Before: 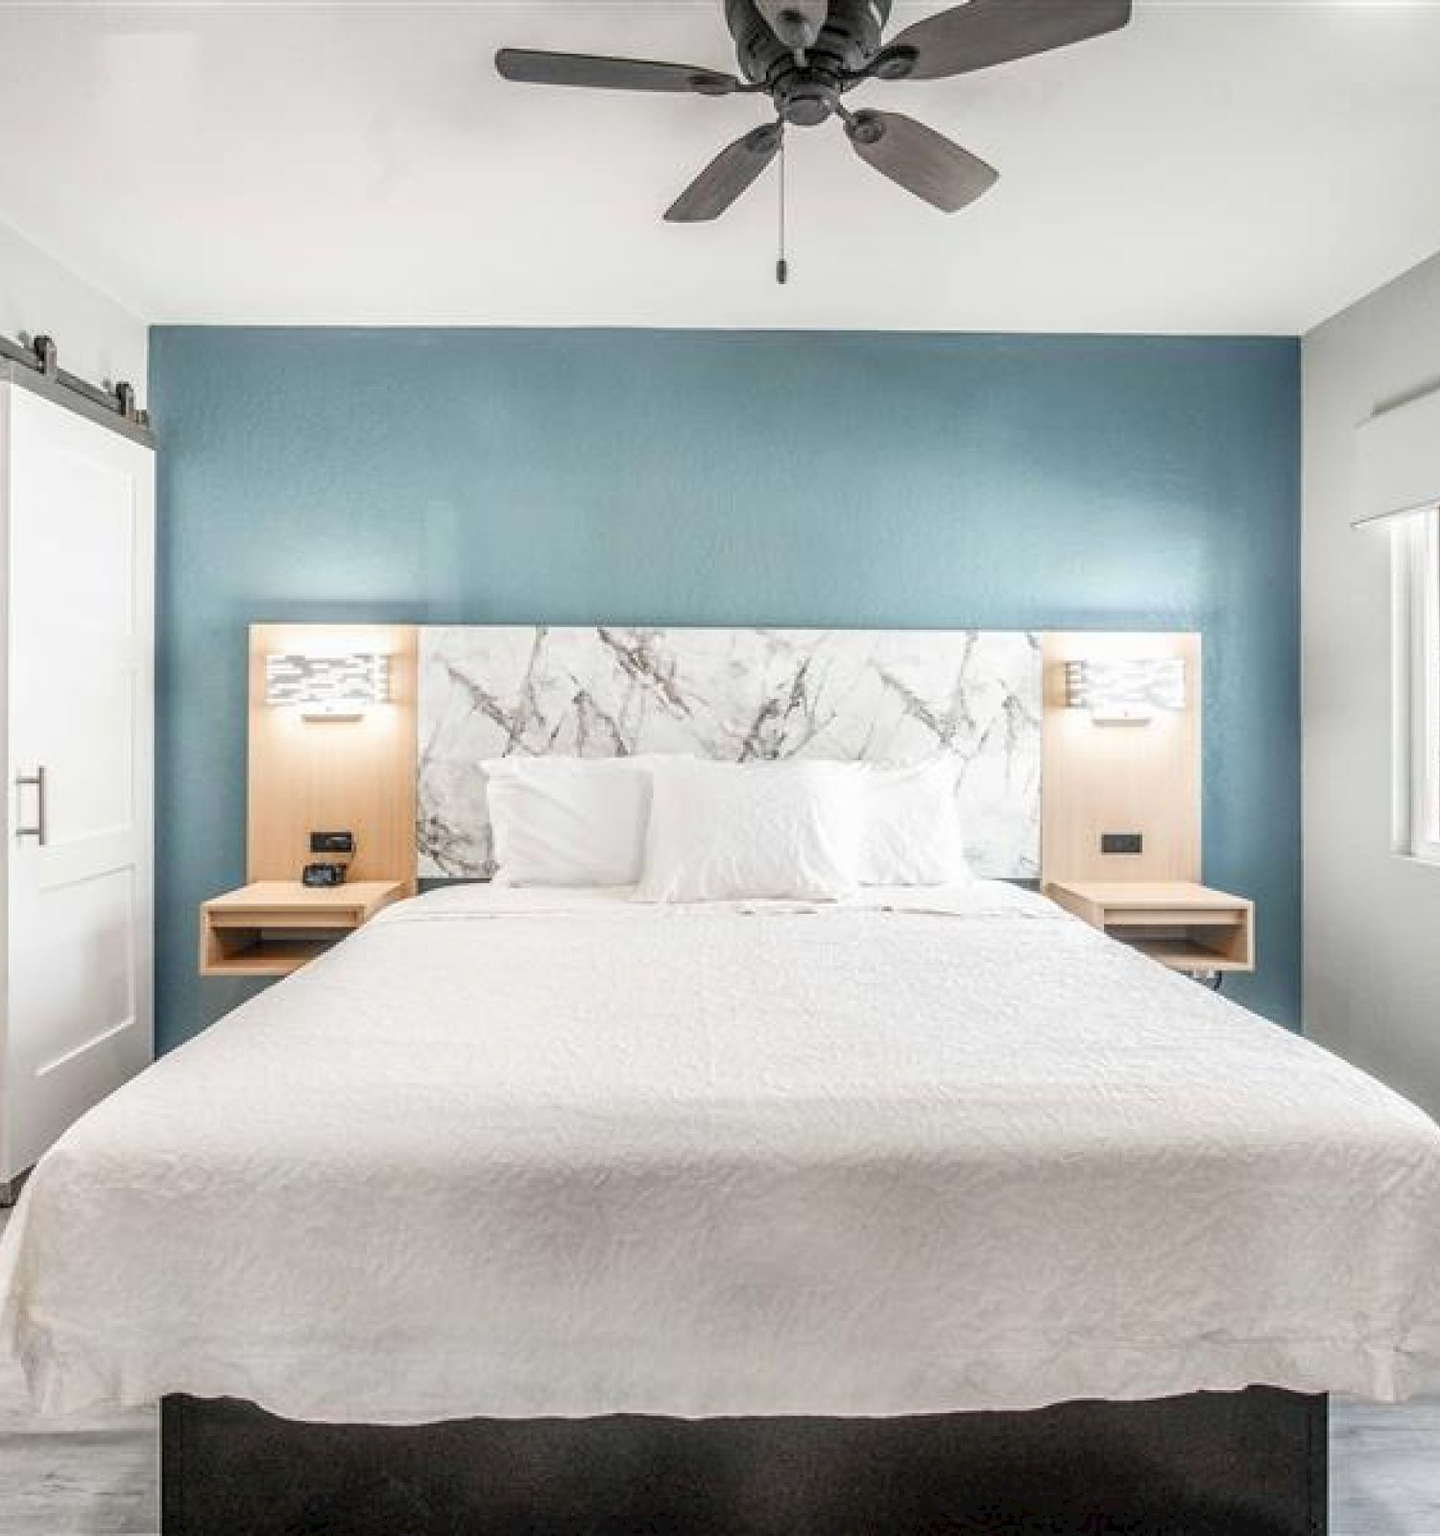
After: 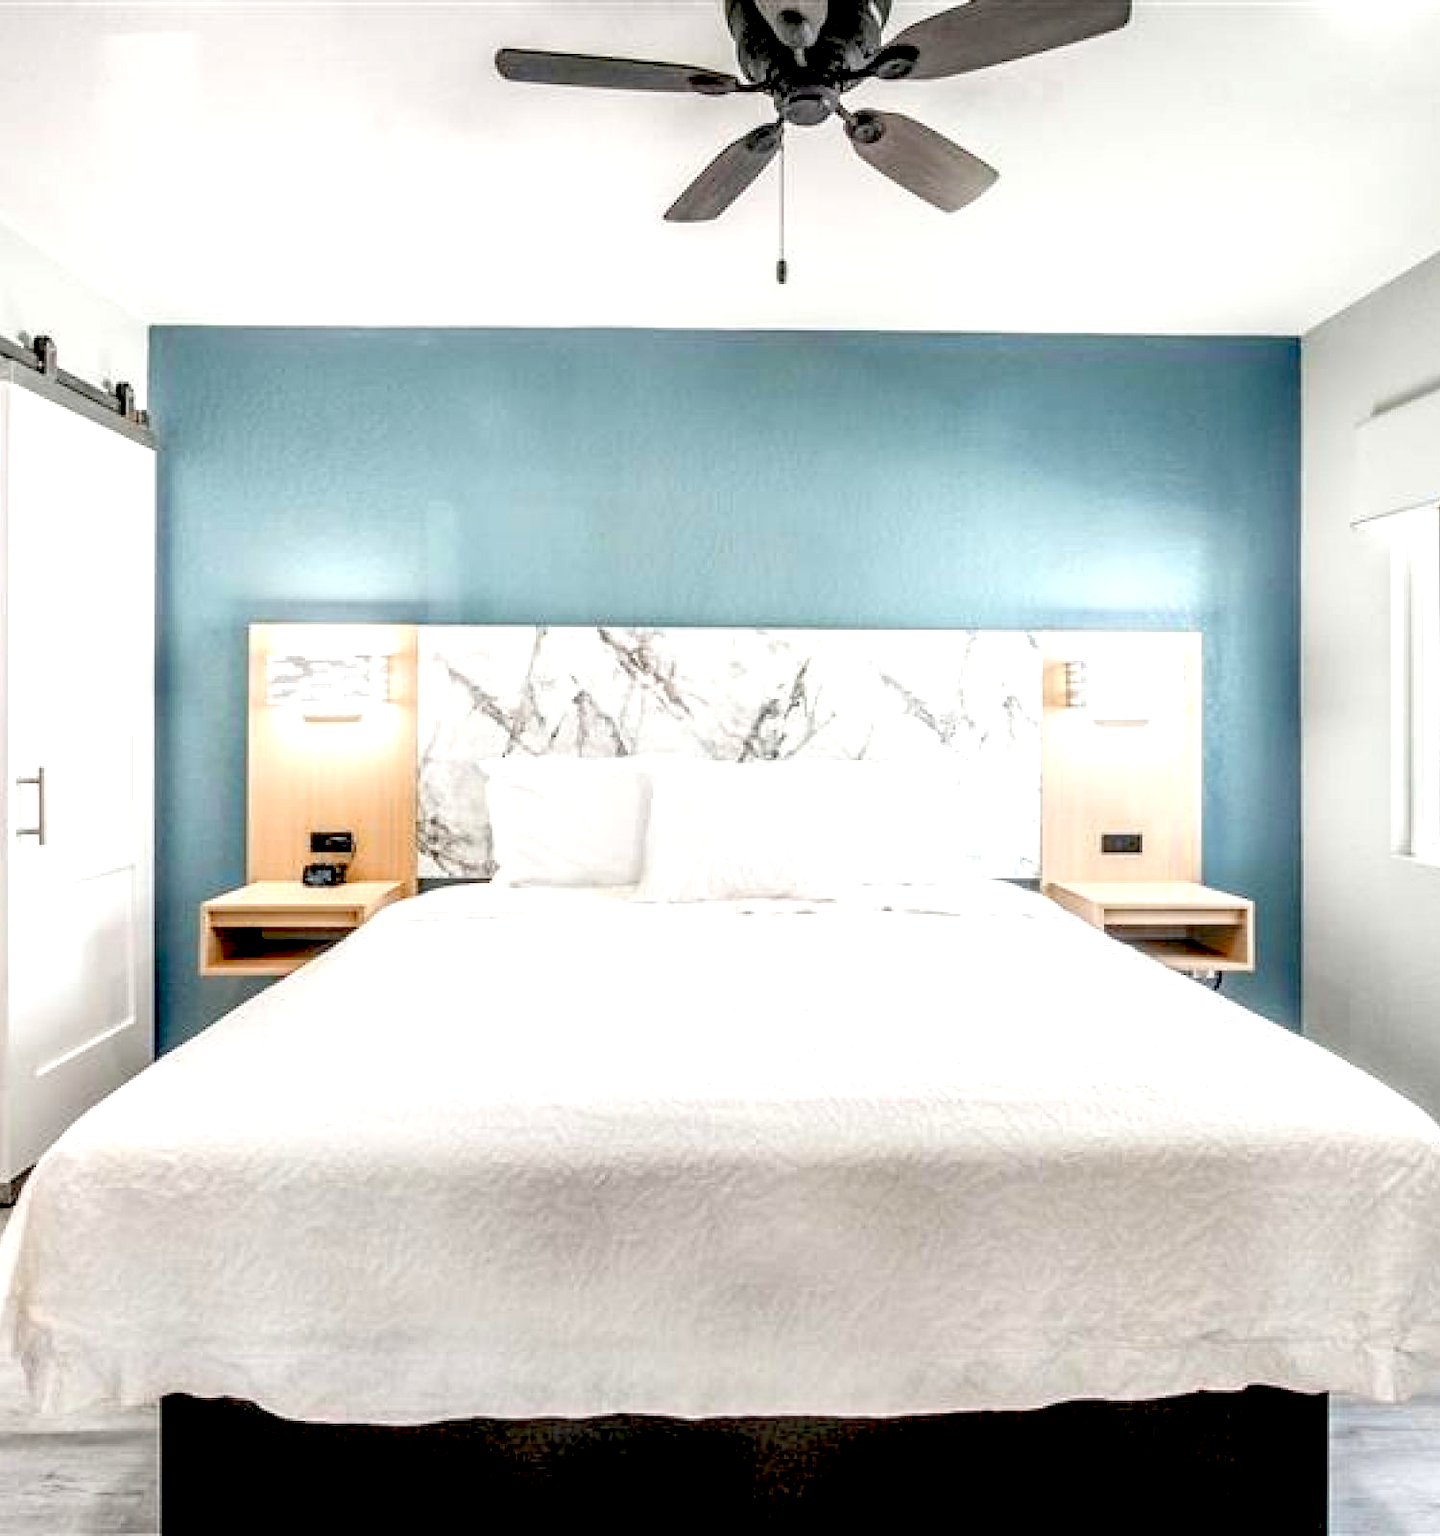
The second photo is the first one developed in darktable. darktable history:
exposure: black level correction 0.04, exposure 0.498 EV, compensate highlight preservation false
